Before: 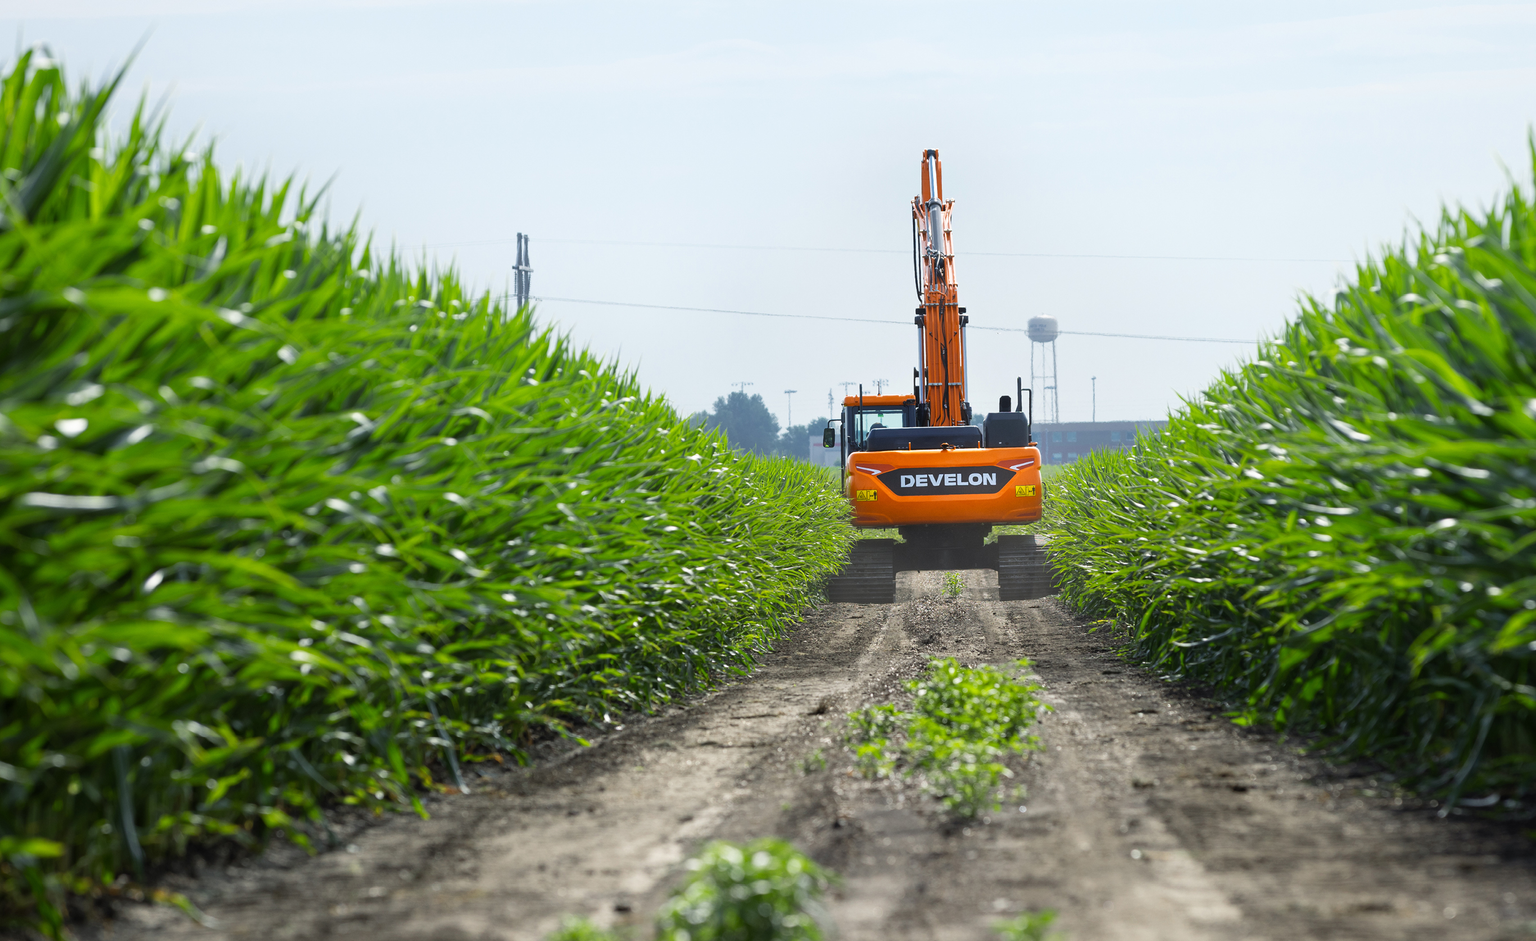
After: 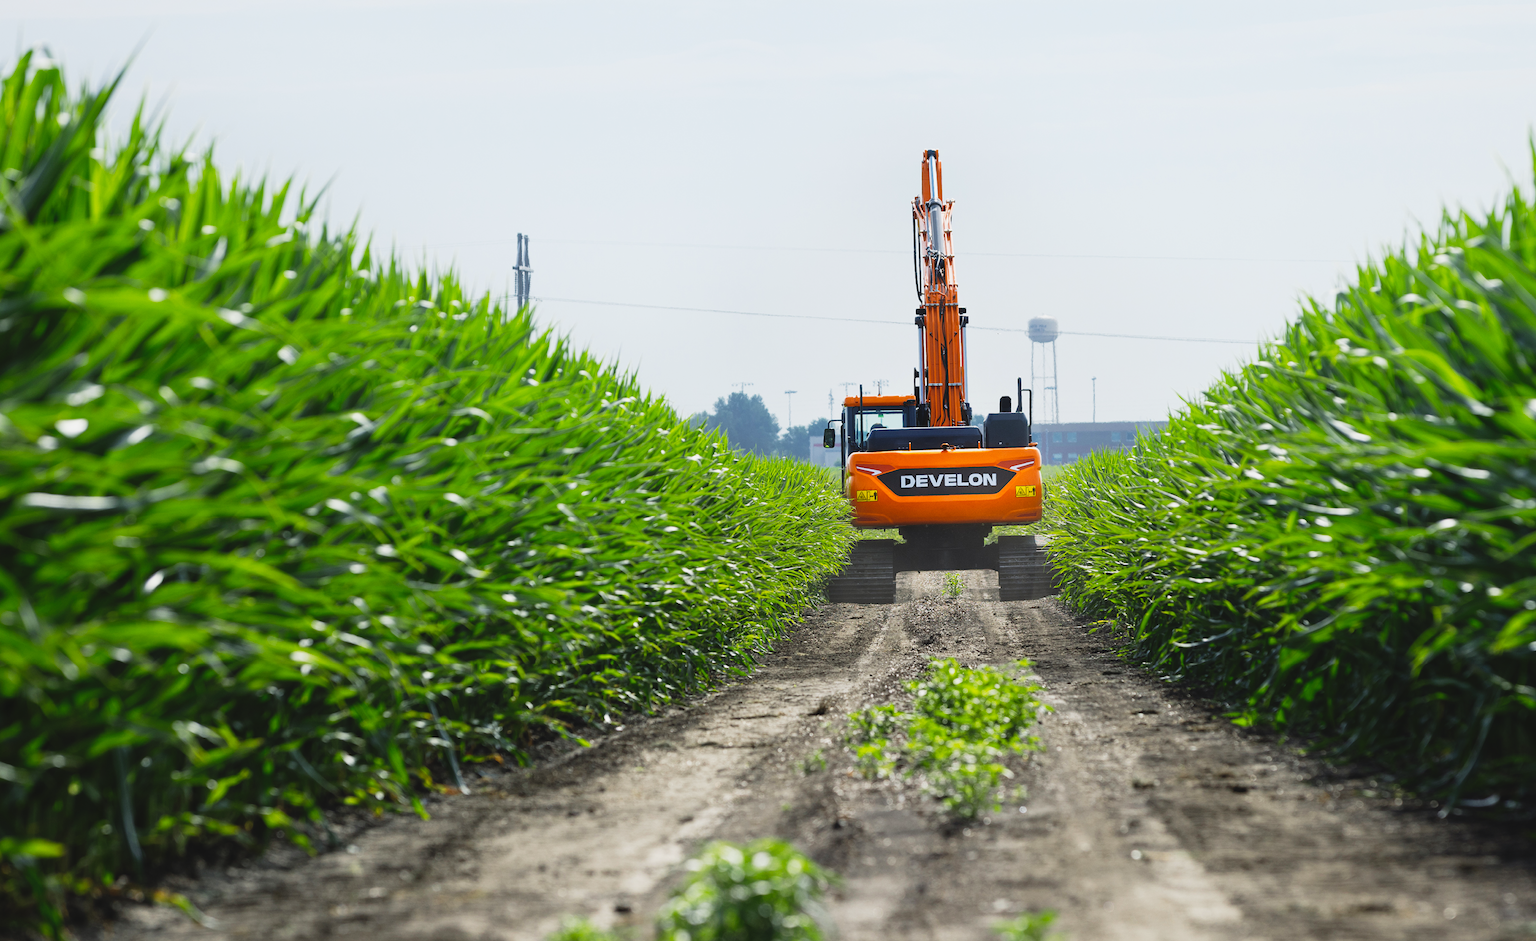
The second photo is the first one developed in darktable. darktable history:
tone curve: curves: ch0 [(0, 0.047) (0.15, 0.127) (0.46, 0.466) (0.751, 0.788) (1, 0.961)]; ch1 [(0, 0) (0.43, 0.408) (0.476, 0.469) (0.505, 0.501) (0.553, 0.557) (0.592, 0.58) (0.631, 0.625) (1, 1)]; ch2 [(0, 0) (0.505, 0.495) (0.55, 0.557) (0.583, 0.573) (1, 1)], preserve colors none
